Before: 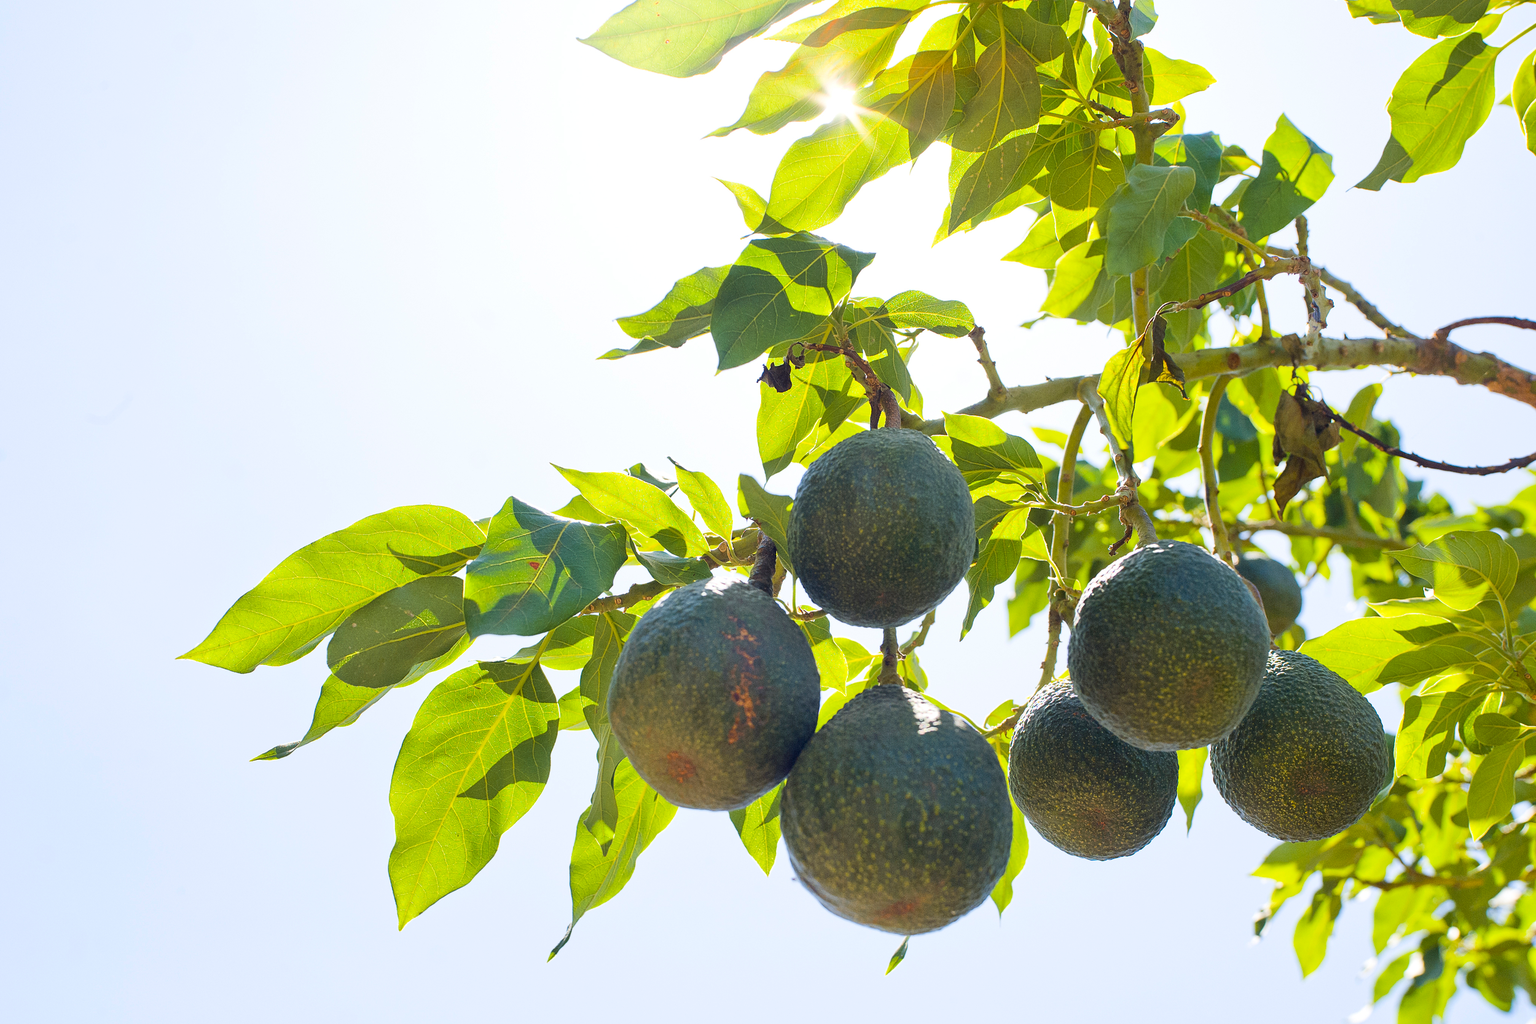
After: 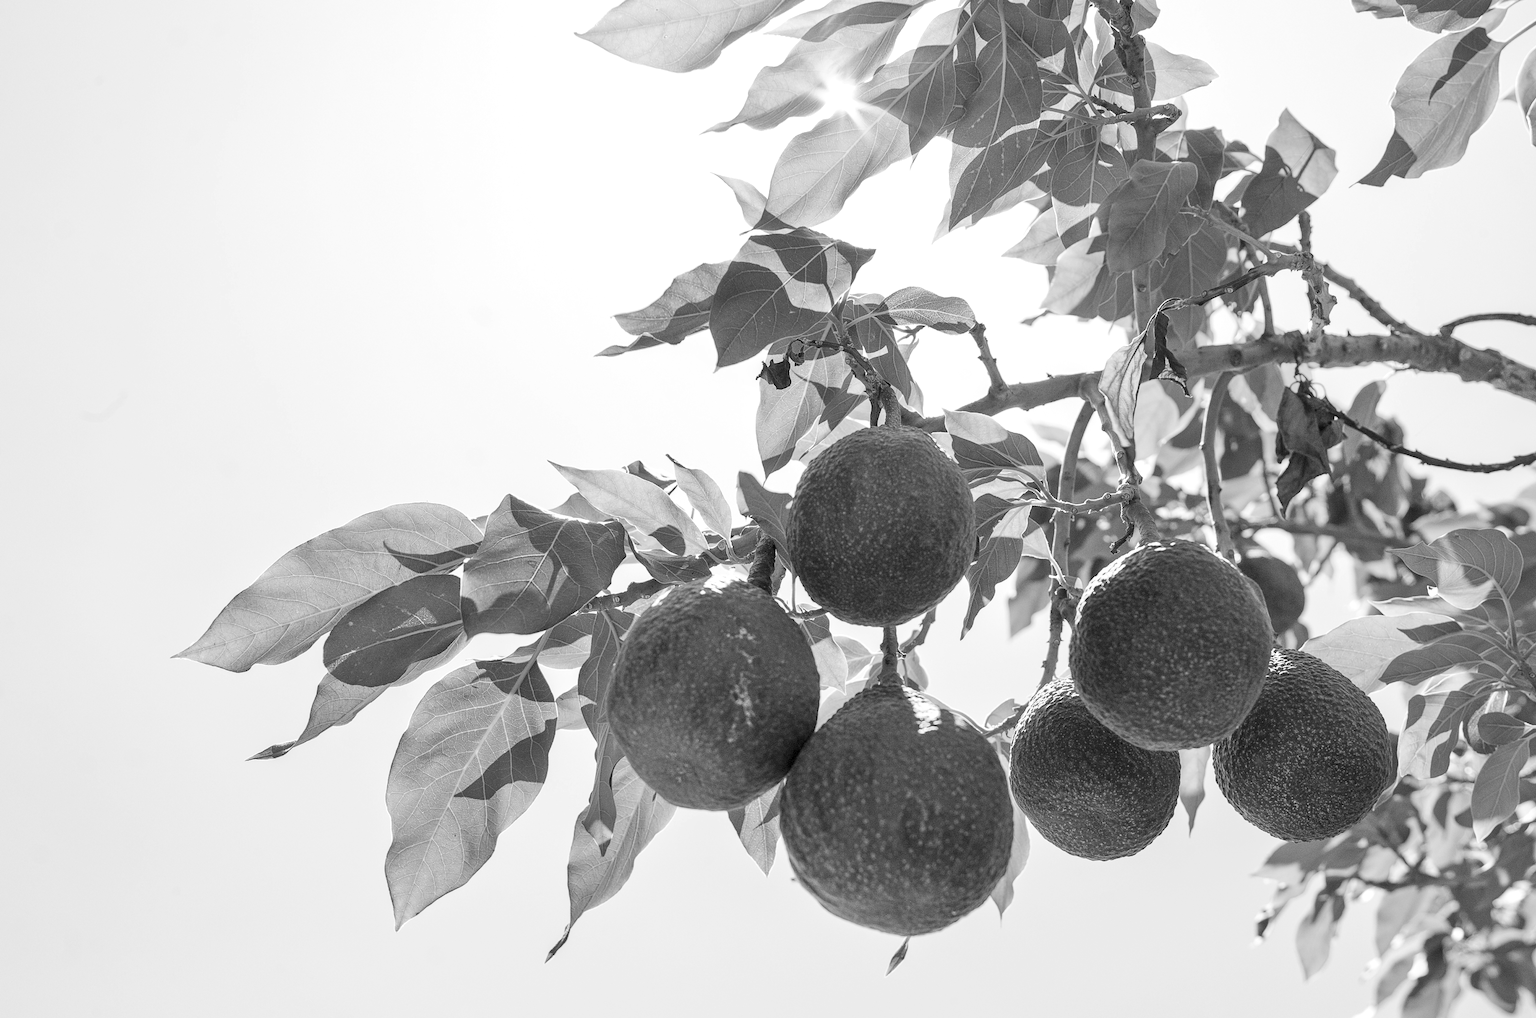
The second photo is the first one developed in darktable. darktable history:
color zones: curves: ch0 [(0.004, 0.588) (0.116, 0.636) (0.259, 0.476) (0.423, 0.464) (0.75, 0.5)]; ch1 [(0, 0) (0.143, 0) (0.286, 0) (0.429, 0) (0.571, 0) (0.714, 0) (0.857, 0)]
local contrast: on, module defaults
color balance rgb: perceptual saturation grading › global saturation 20%, perceptual saturation grading › highlights -50.321%, perceptual saturation grading › shadows 30.181%, global vibrance 9.845%
crop: left 0.417%, top 0.587%, right 0.237%, bottom 0.551%
